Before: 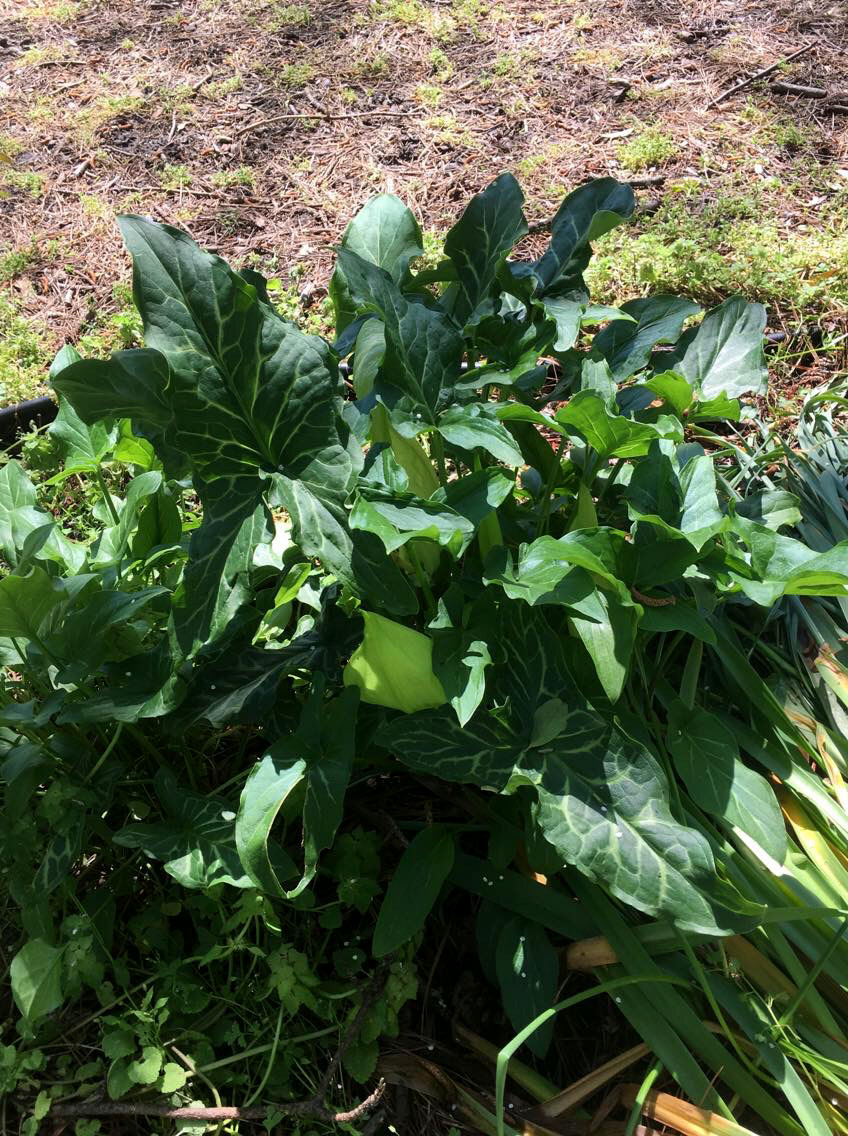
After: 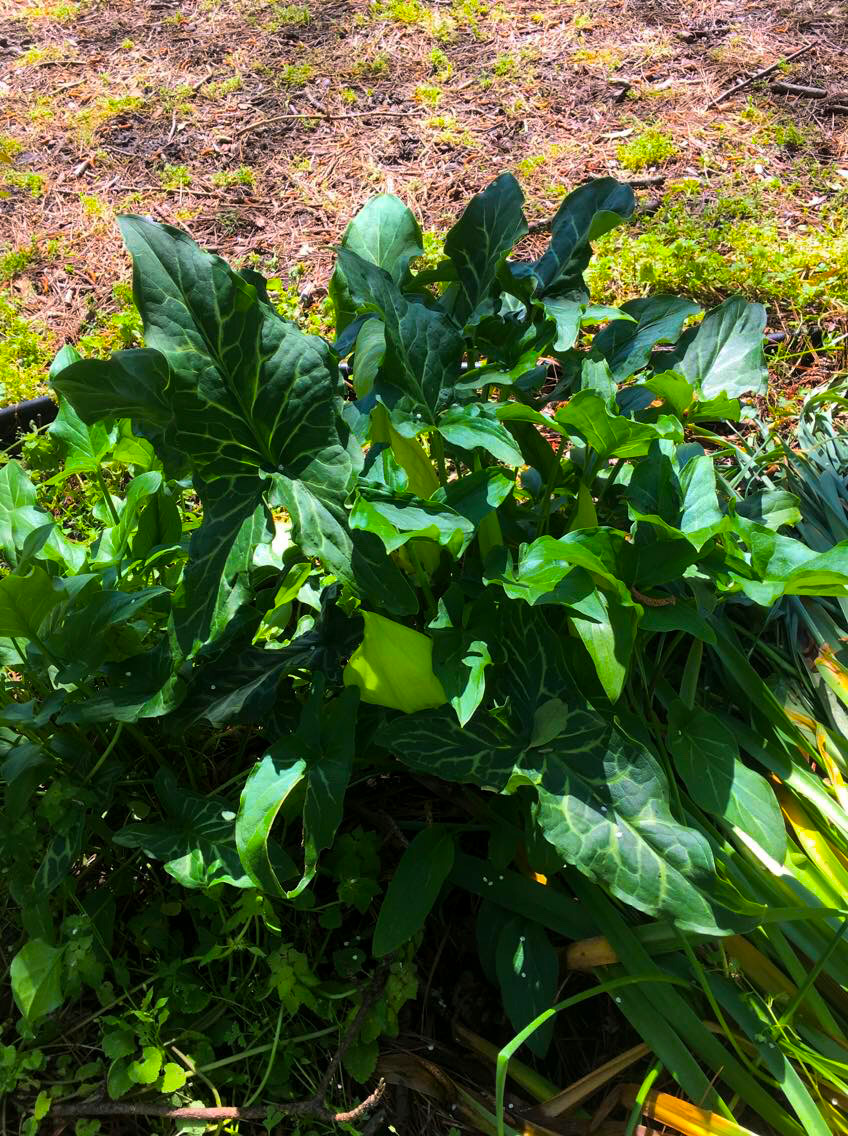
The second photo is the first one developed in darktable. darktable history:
color balance rgb: perceptual saturation grading › global saturation 59.817%, perceptual saturation grading › highlights 20.623%, perceptual saturation grading › shadows -49.806%, global vibrance 20%
